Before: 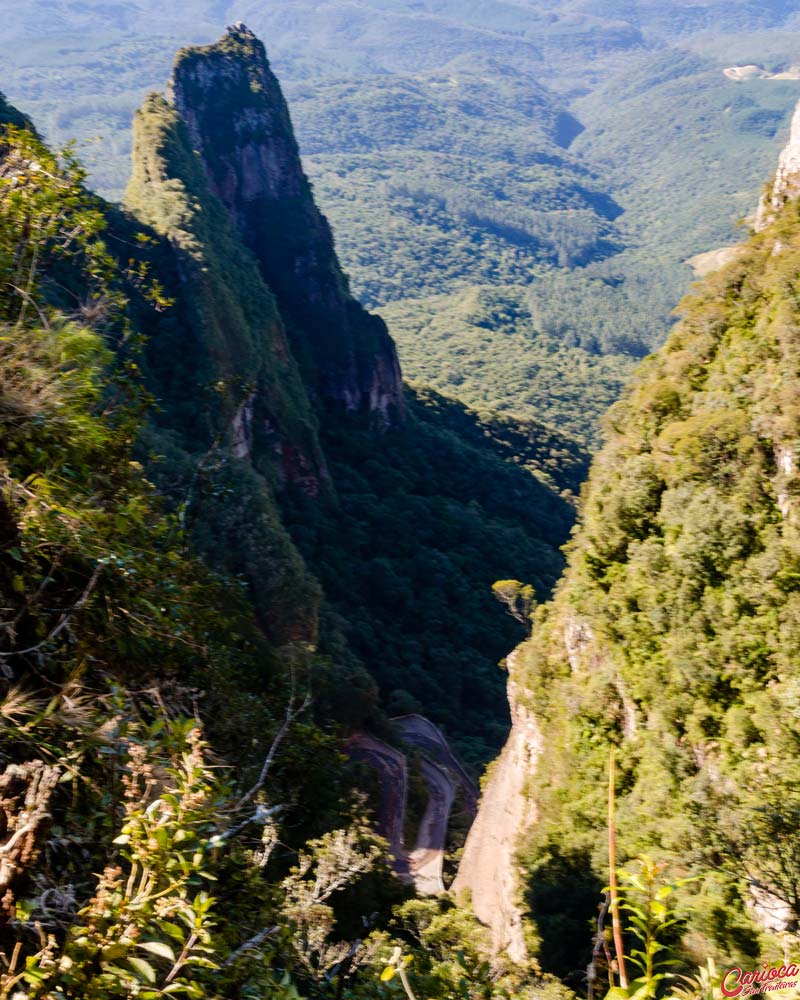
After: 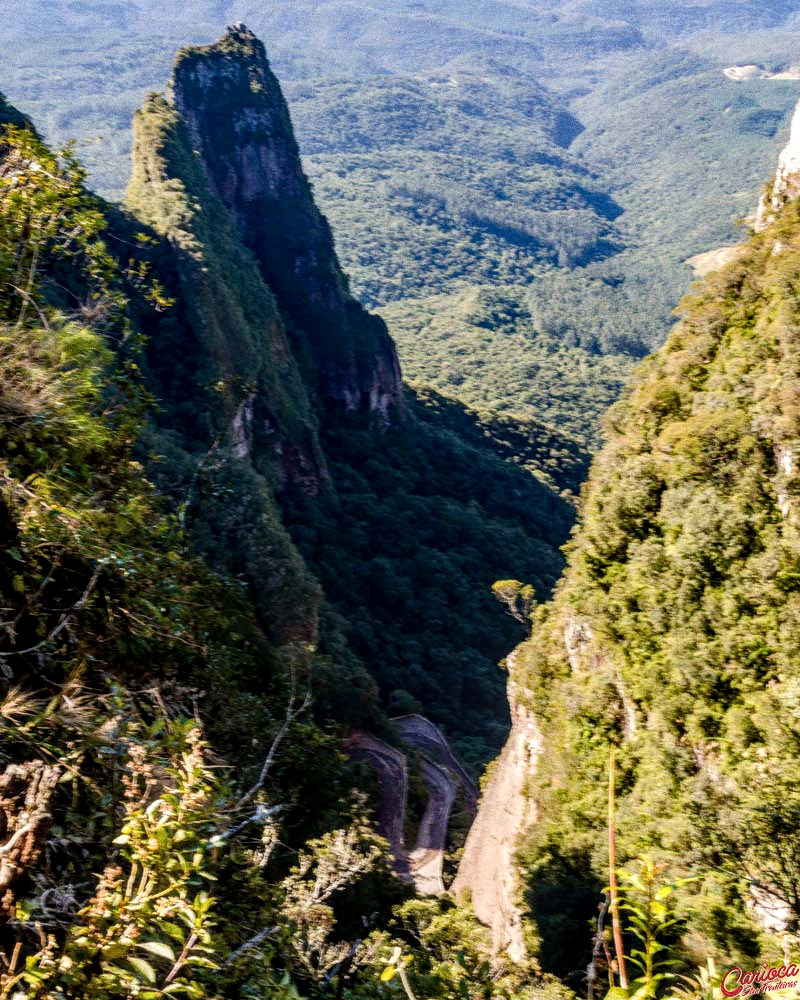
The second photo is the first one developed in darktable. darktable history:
grain: coarseness 0.09 ISO, strength 40%
local contrast: detail 142%
